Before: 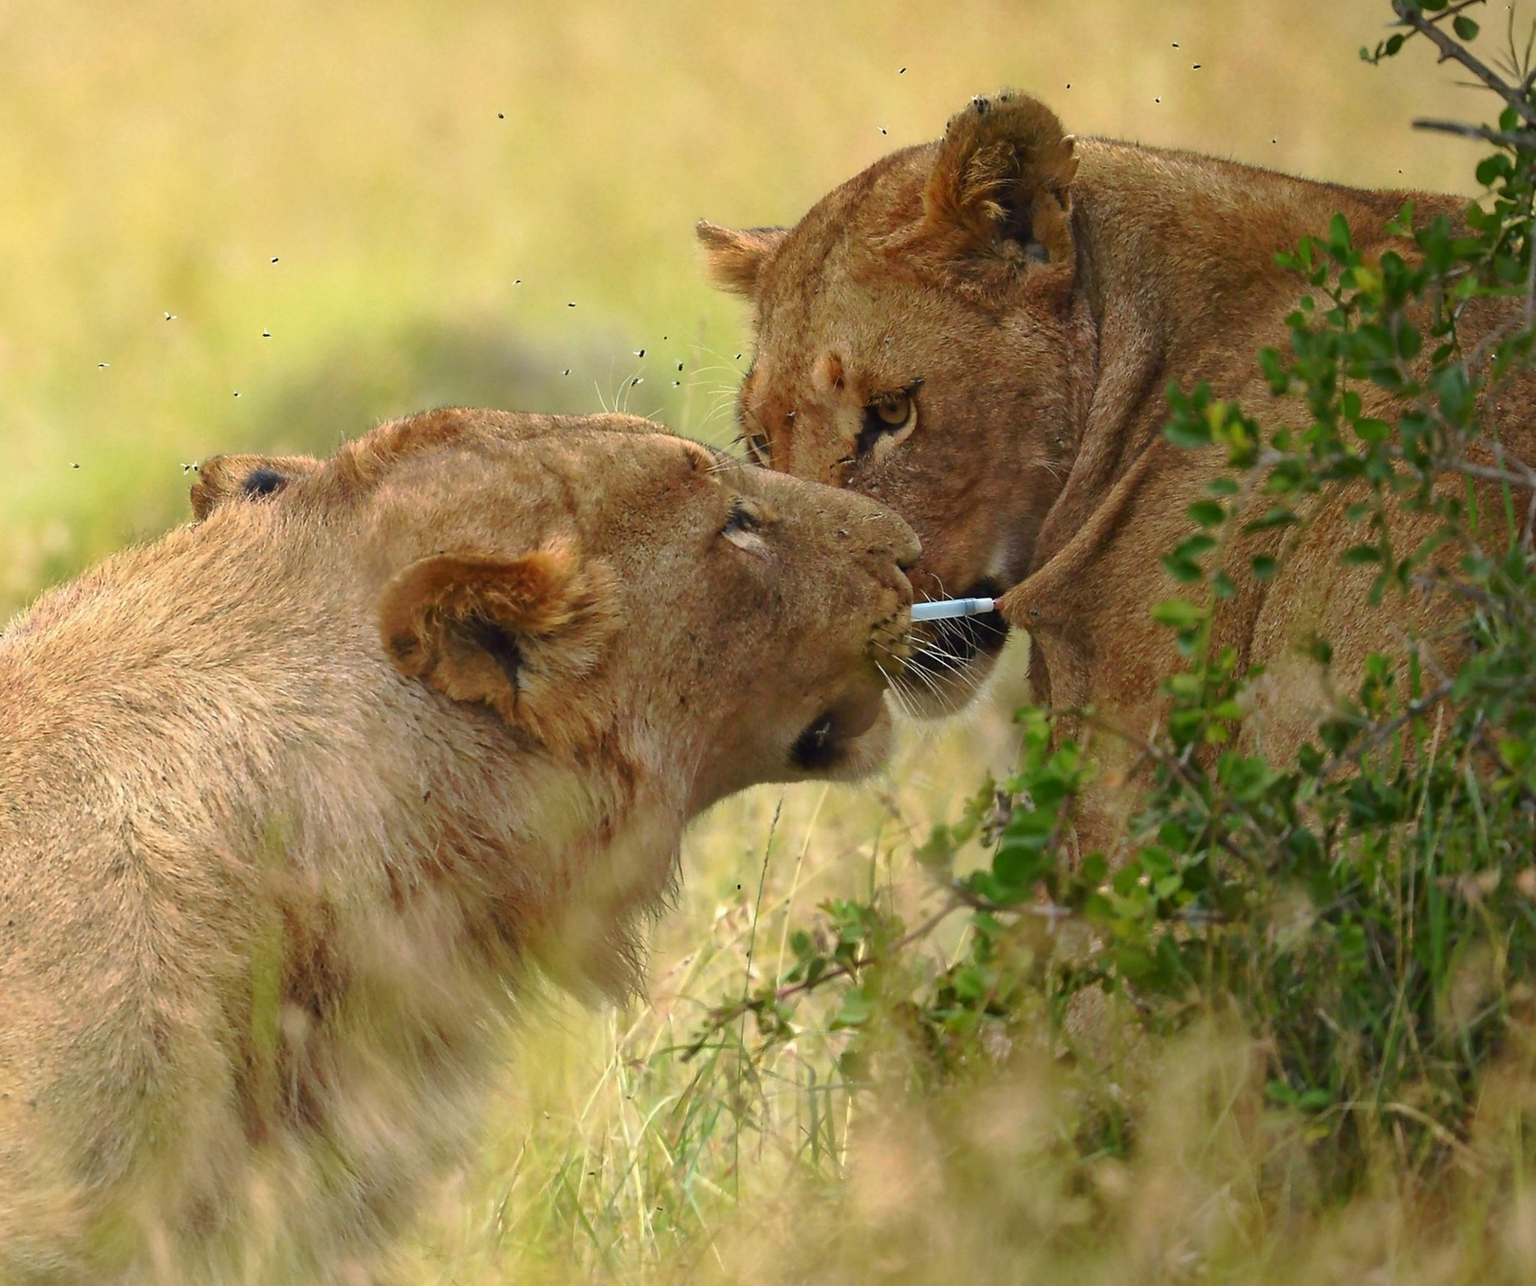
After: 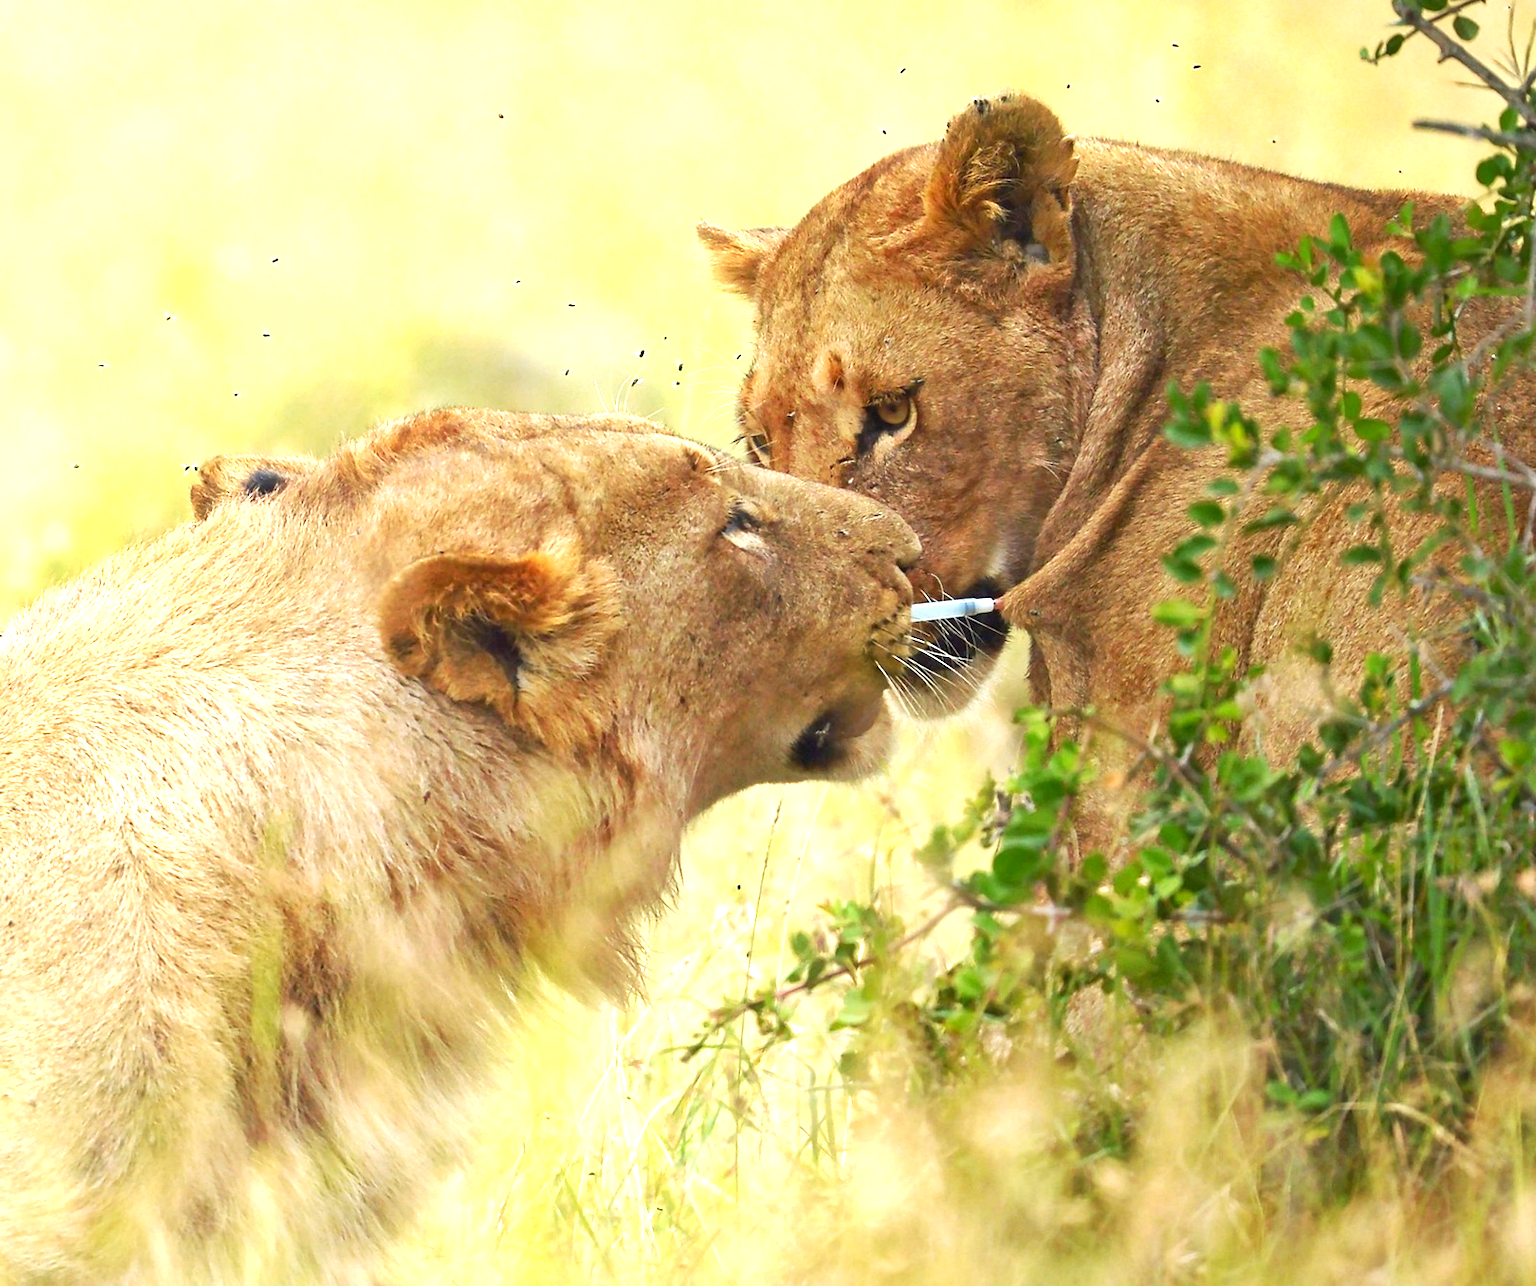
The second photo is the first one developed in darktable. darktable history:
tone curve: curves: ch0 [(0, 0.012) (0.056, 0.046) (0.218, 0.213) (0.606, 0.62) (0.82, 0.846) (1, 1)]; ch1 [(0, 0) (0.226, 0.261) (0.403, 0.437) (0.469, 0.472) (0.495, 0.499) (0.508, 0.503) (0.545, 0.555) (0.59, 0.598) (0.686, 0.728) (1, 1)]; ch2 [(0, 0) (0.269, 0.299) (0.459, 0.45) (0.498, 0.499) (0.523, 0.512) (0.568, 0.558) (0.634, 0.617) (0.698, 0.677) (0.806, 0.769) (1, 1)], preserve colors none
exposure: black level correction 0, exposure 1.298 EV, compensate exposure bias true, compensate highlight preservation false
shadows and highlights: radius 335.66, shadows 63.74, highlights 6.38, compress 87.32%, soften with gaussian
